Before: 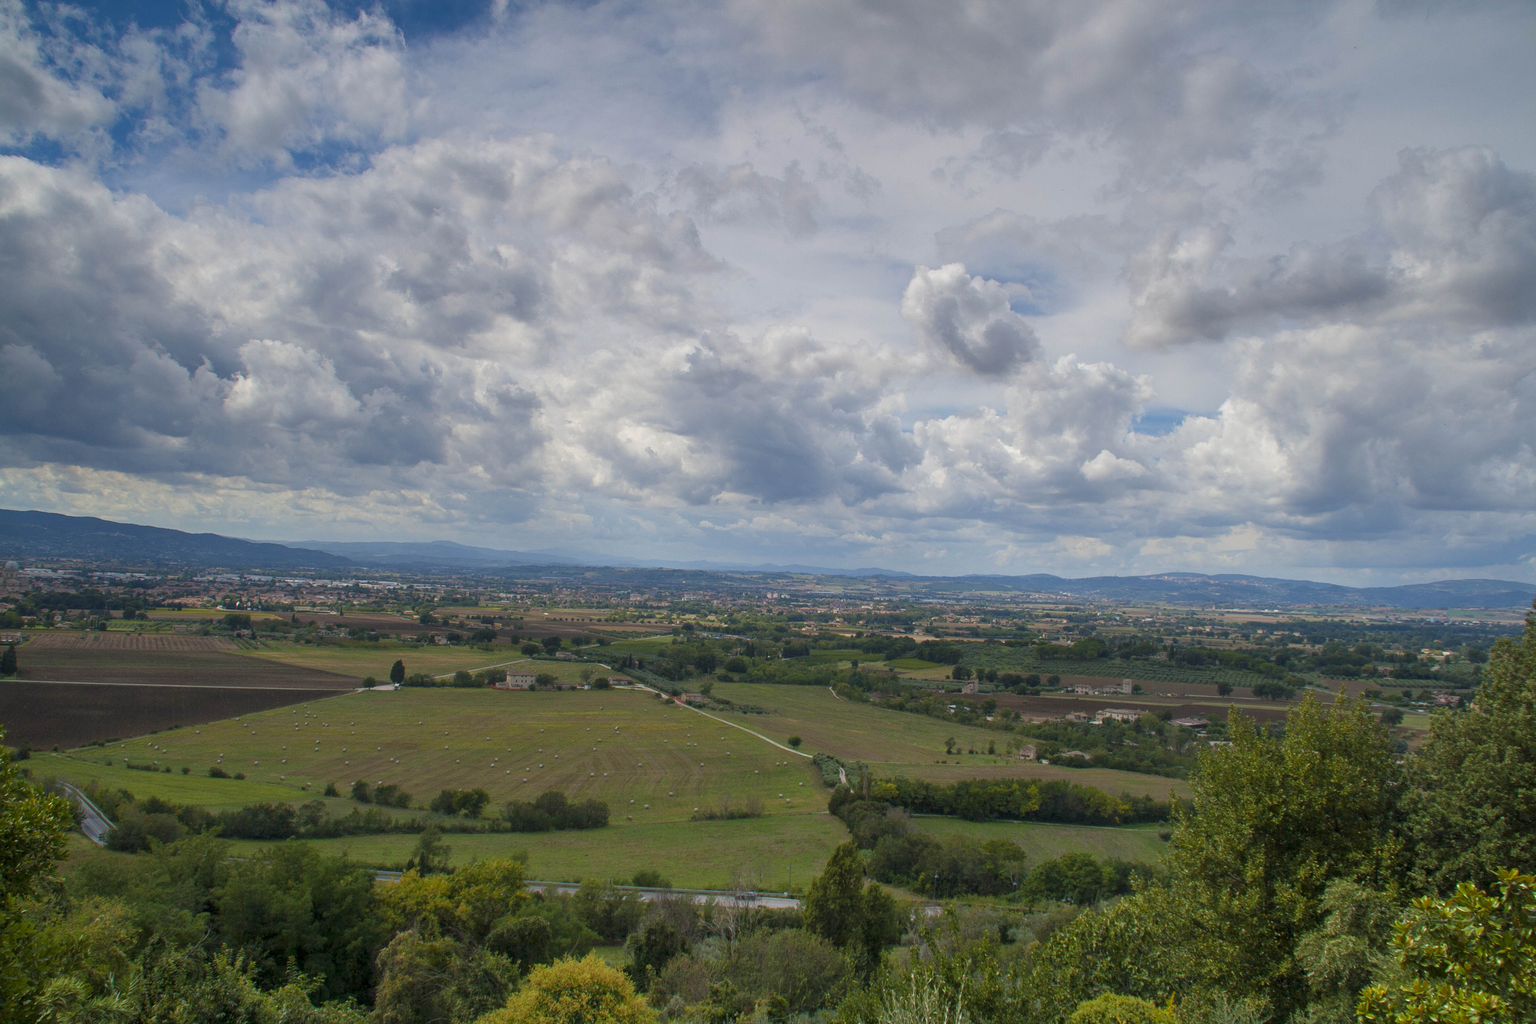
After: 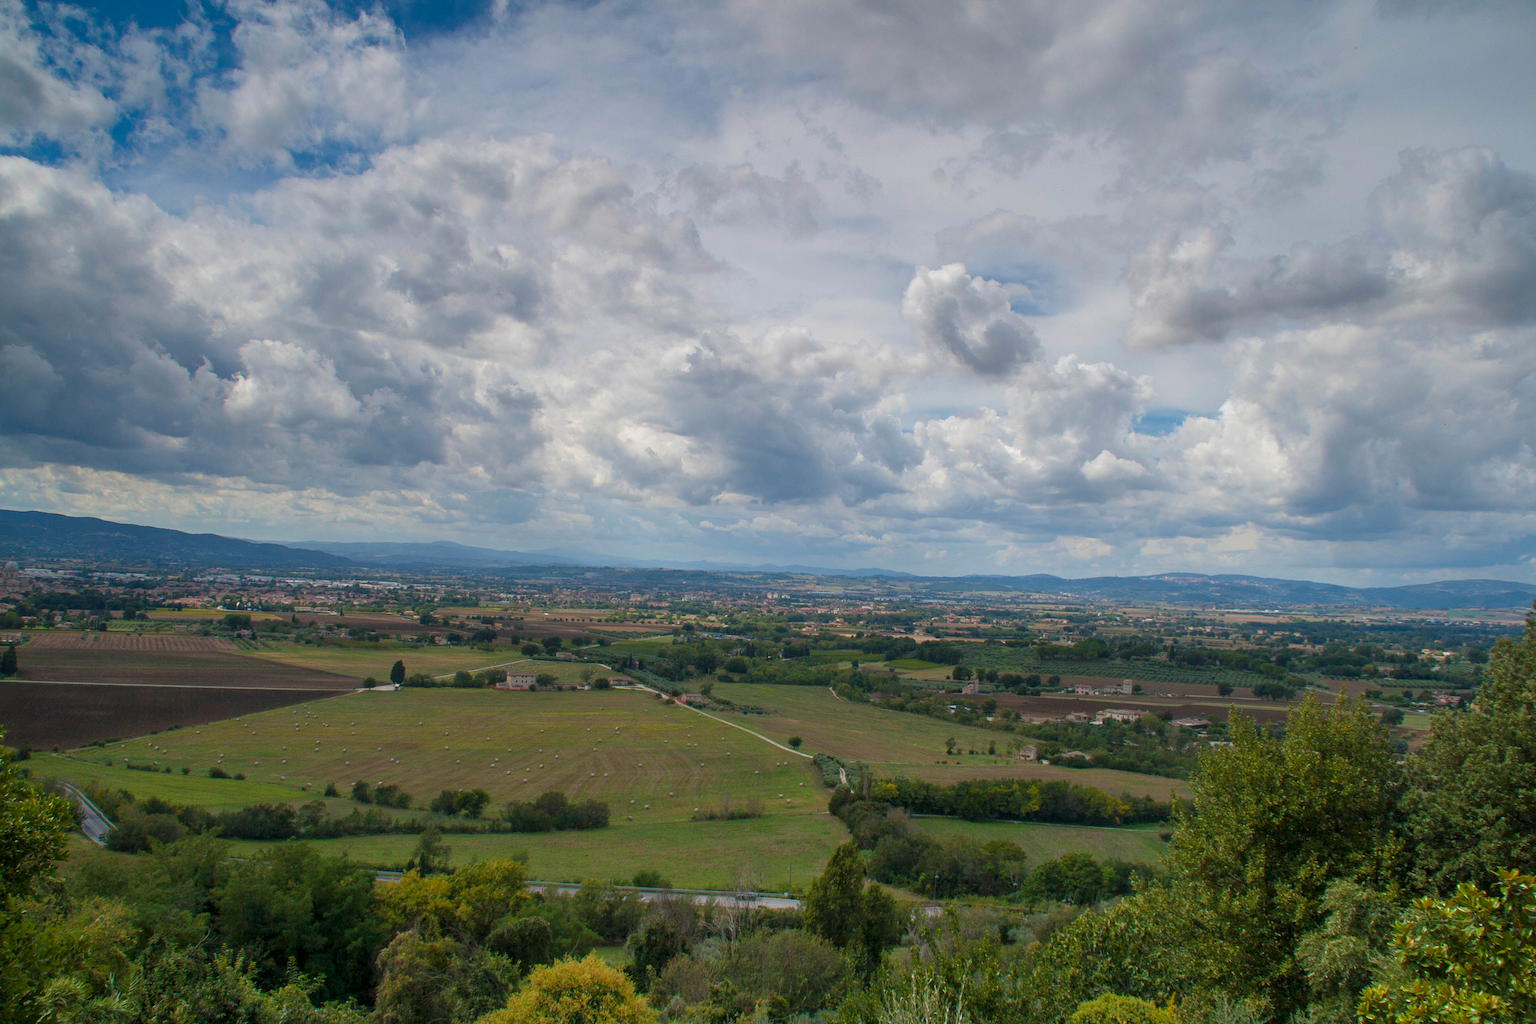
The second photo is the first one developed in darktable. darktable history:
tone equalizer: on, module defaults
contrast brightness saturation: saturation -0.04
